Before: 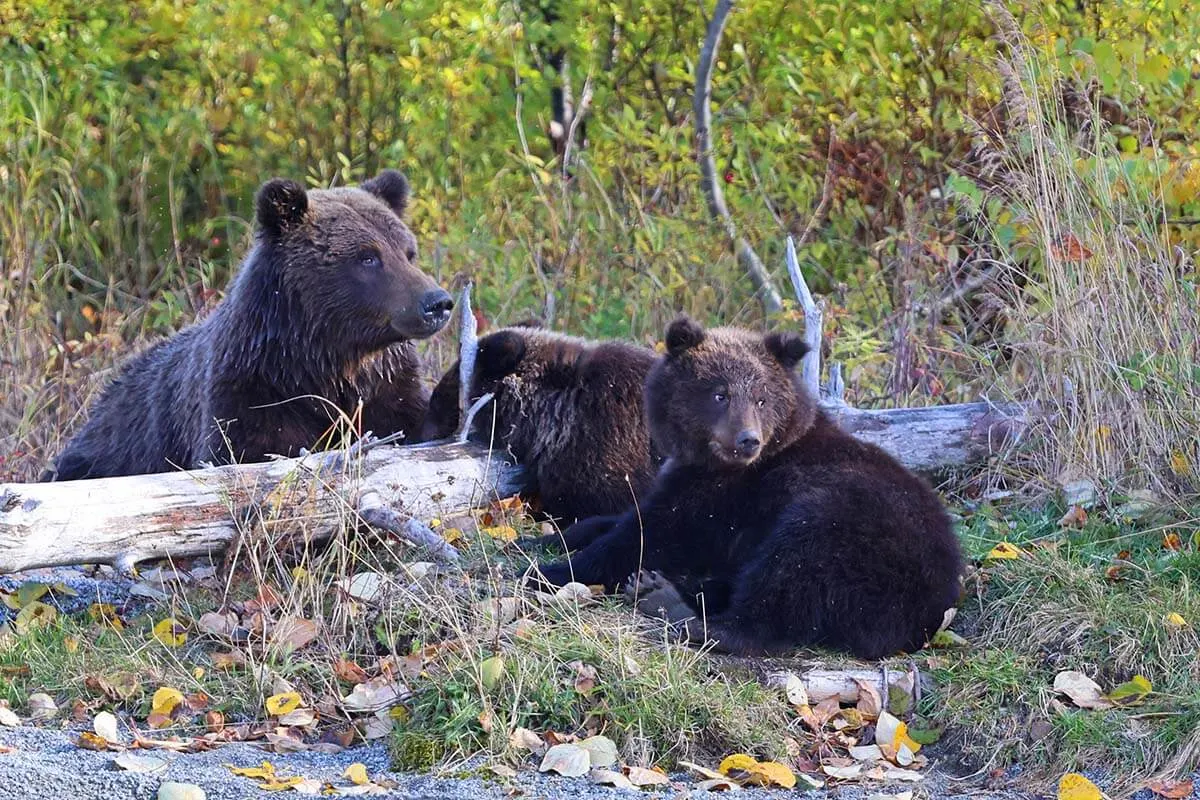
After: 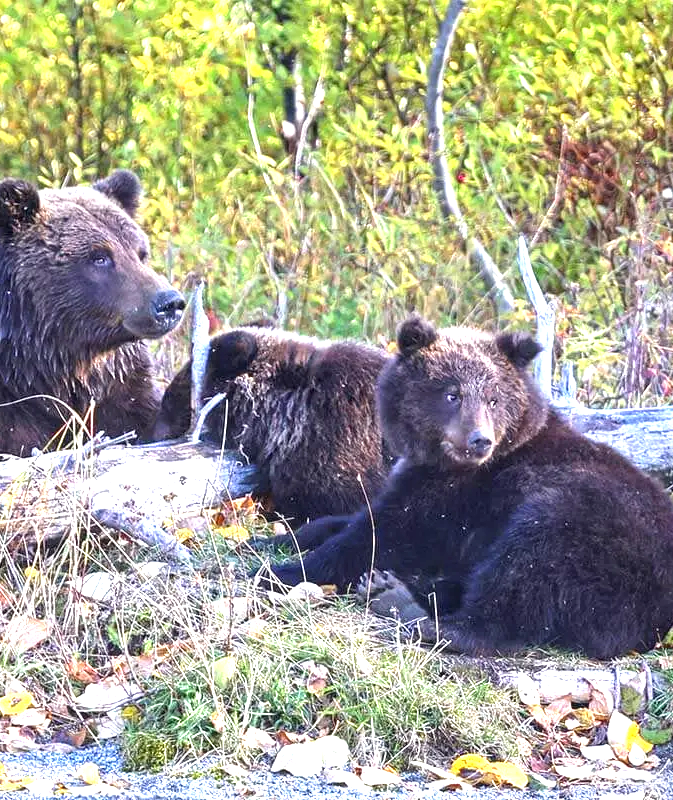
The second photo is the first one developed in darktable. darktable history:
crop and rotate: left 22.344%, right 21.511%
exposure: black level correction 0, exposure 1.291 EV, compensate highlight preservation false
local contrast: on, module defaults
